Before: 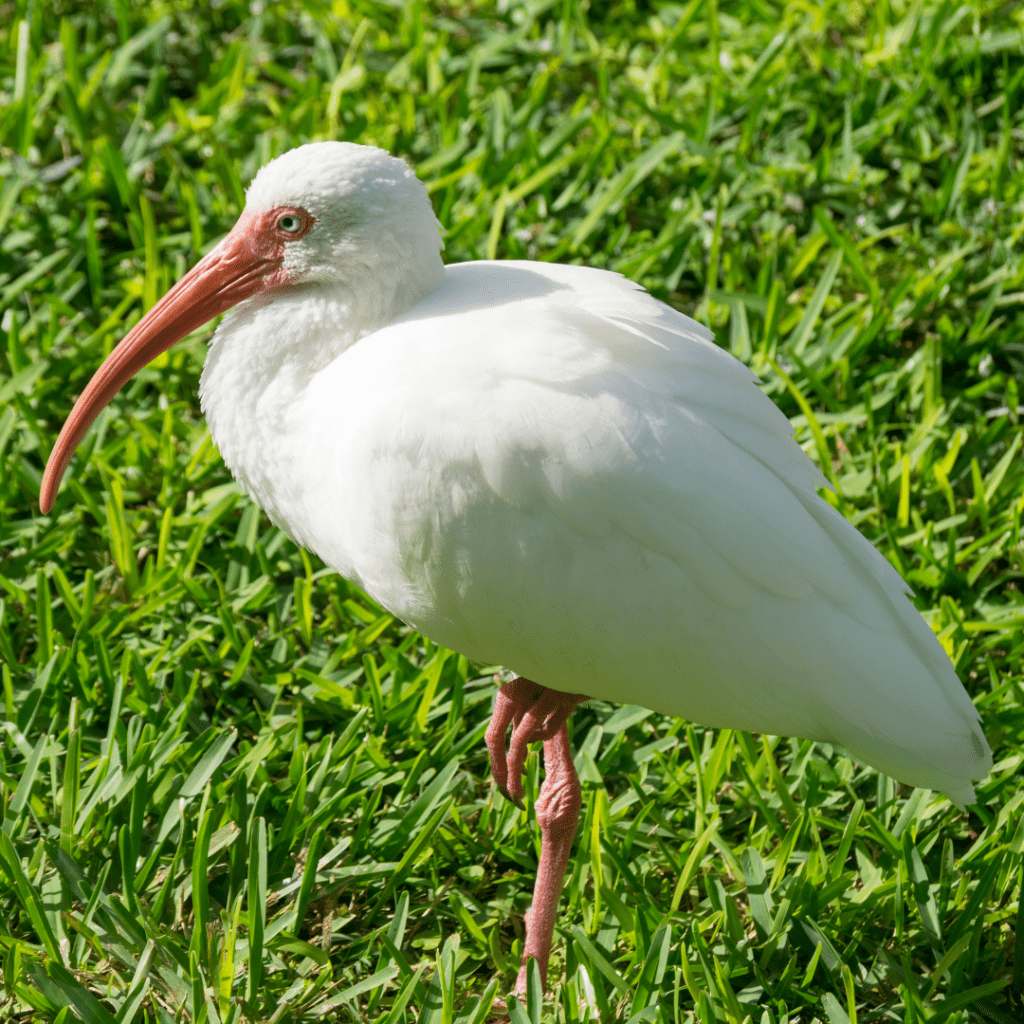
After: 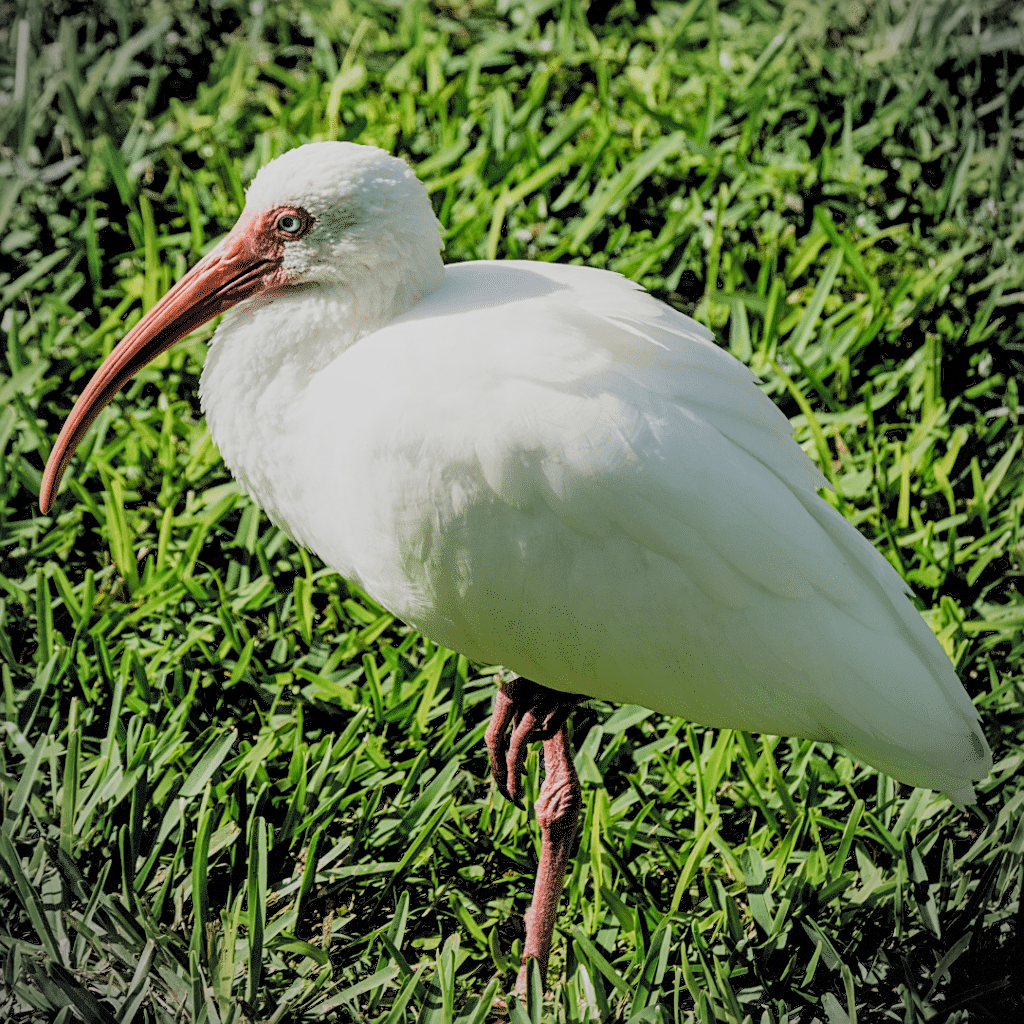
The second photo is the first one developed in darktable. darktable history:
sharpen: on, module defaults
local contrast: on, module defaults
tone equalizer: -8 EV -0.428 EV, -7 EV -0.41 EV, -6 EV -0.325 EV, -5 EV -0.204 EV, -3 EV 0.238 EV, -2 EV 0.344 EV, -1 EV 0.401 EV, +0 EV 0.419 EV
shadows and highlights: shadows 24.77, highlights -26.48, shadows color adjustment 98.02%, highlights color adjustment 59.14%
exposure: exposure -0.321 EV, compensate exposure bias true, compensate highlight preservation false
vignetting: fall-off radius 60.91%, brightness -0.439, saturation -0.688, dithering 8-bit output
filmic rgb: black relative exposure -2.8 EV, white relative exposure 4.56 EV, hardness 1.74, contrast 1.266, add noise in highlights 0.001, preserve chrominance luminance Y, color science v3 (2019), use custom middle-gray values true, contrast in highlights soft
